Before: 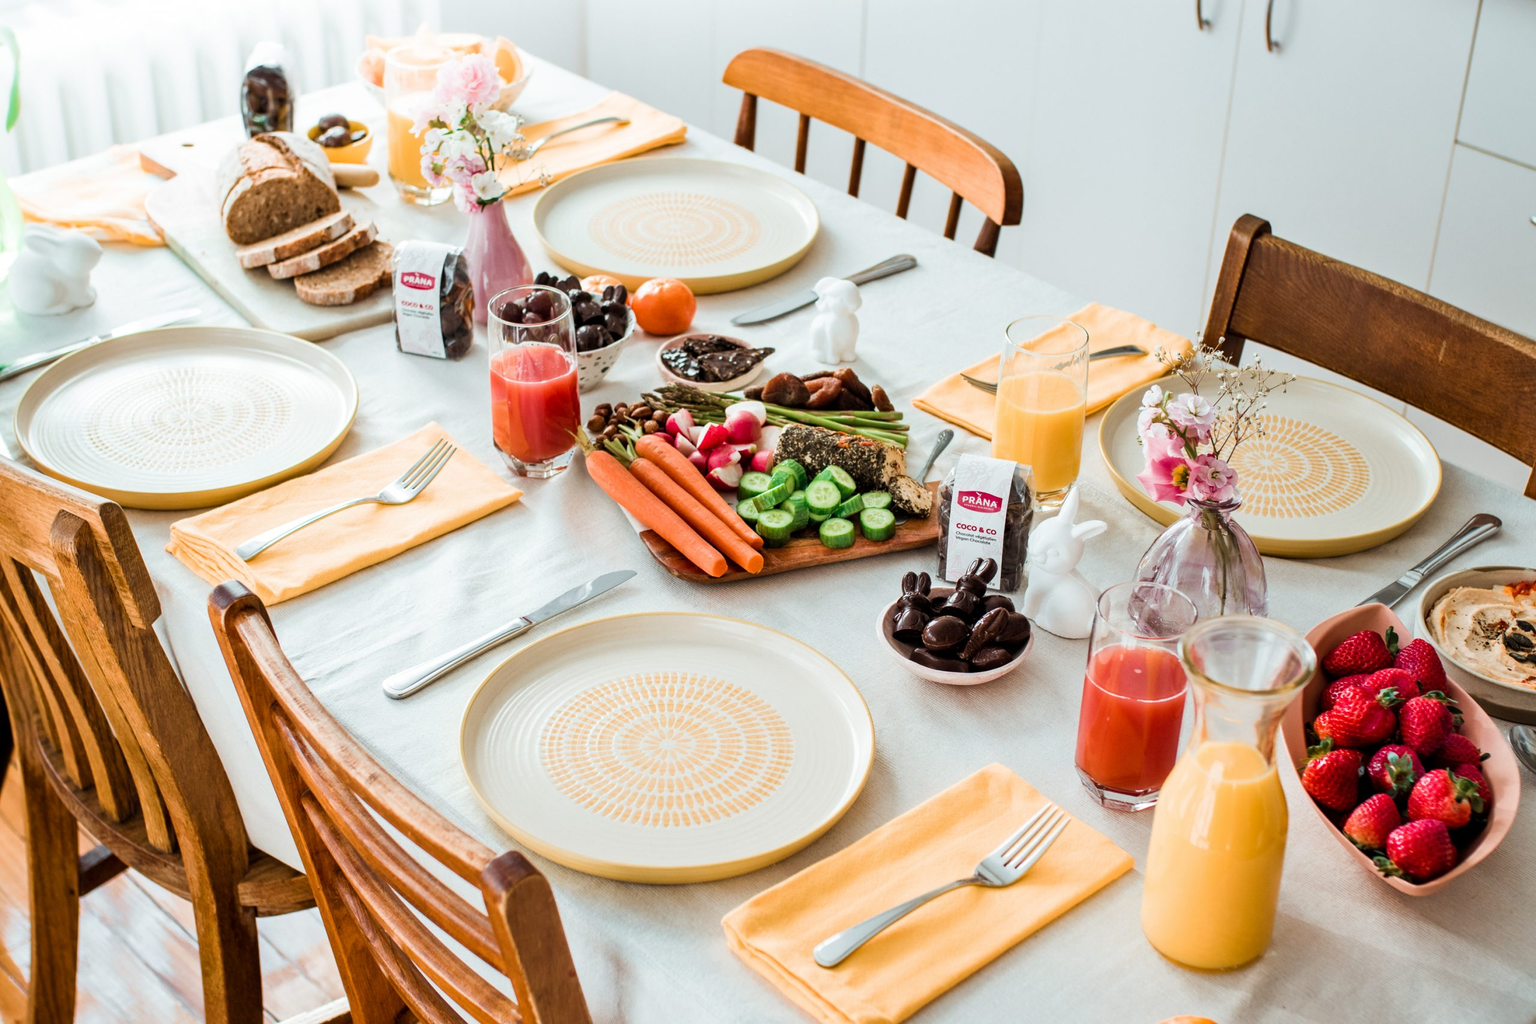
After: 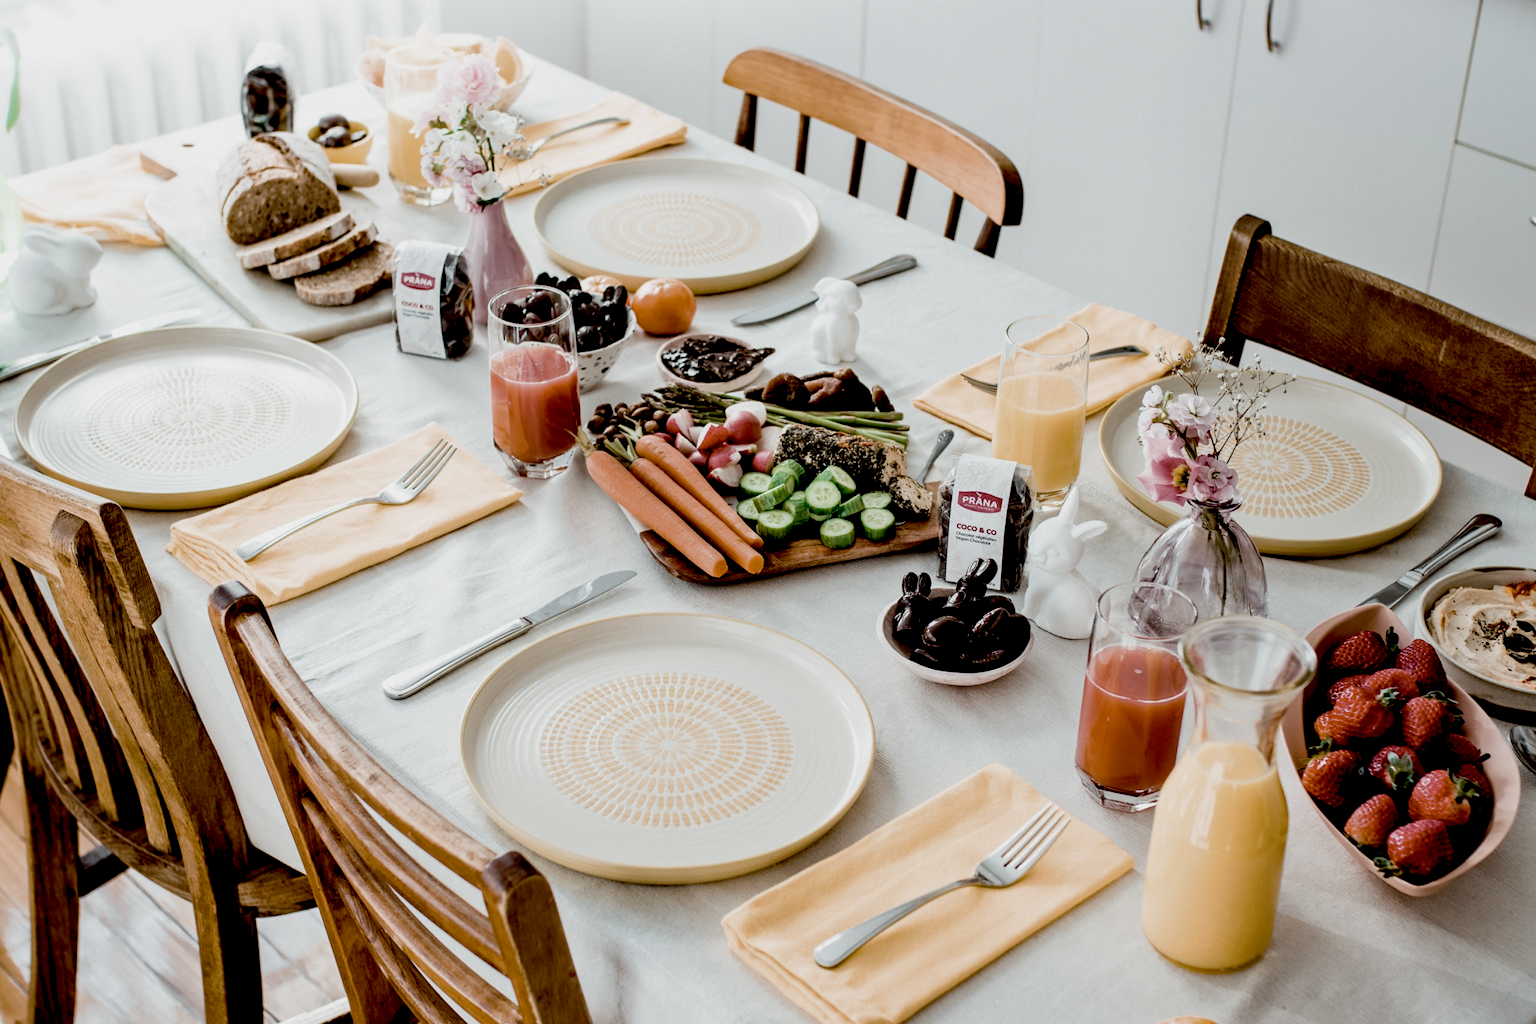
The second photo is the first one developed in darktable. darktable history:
color correction: highlights b* 0.068, saturation 0.52
exposure: black level correction 0.044, exposure -0.231 EV, compensate highlight preservation false
